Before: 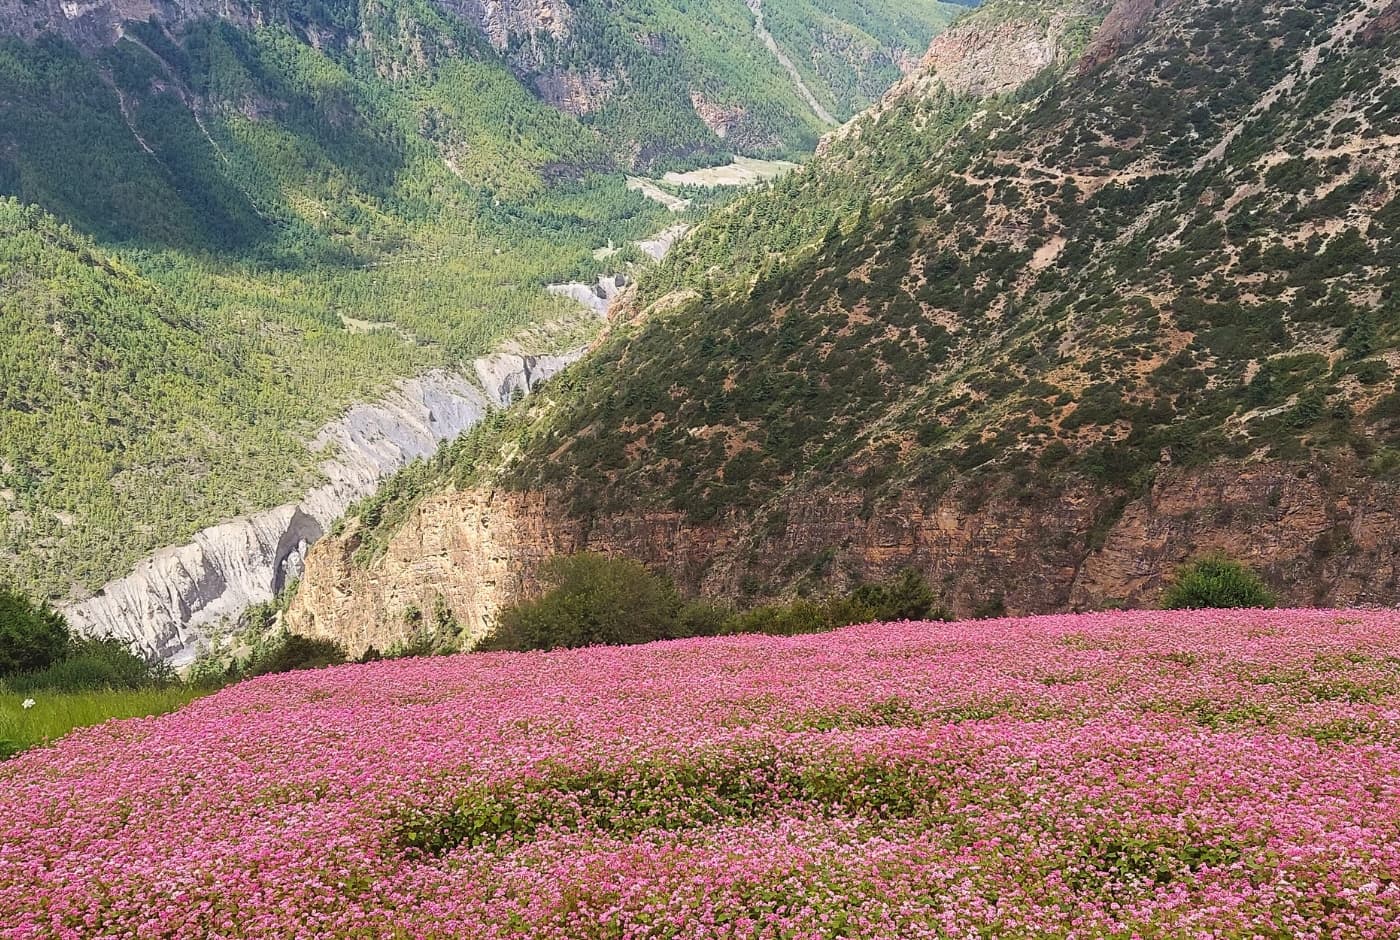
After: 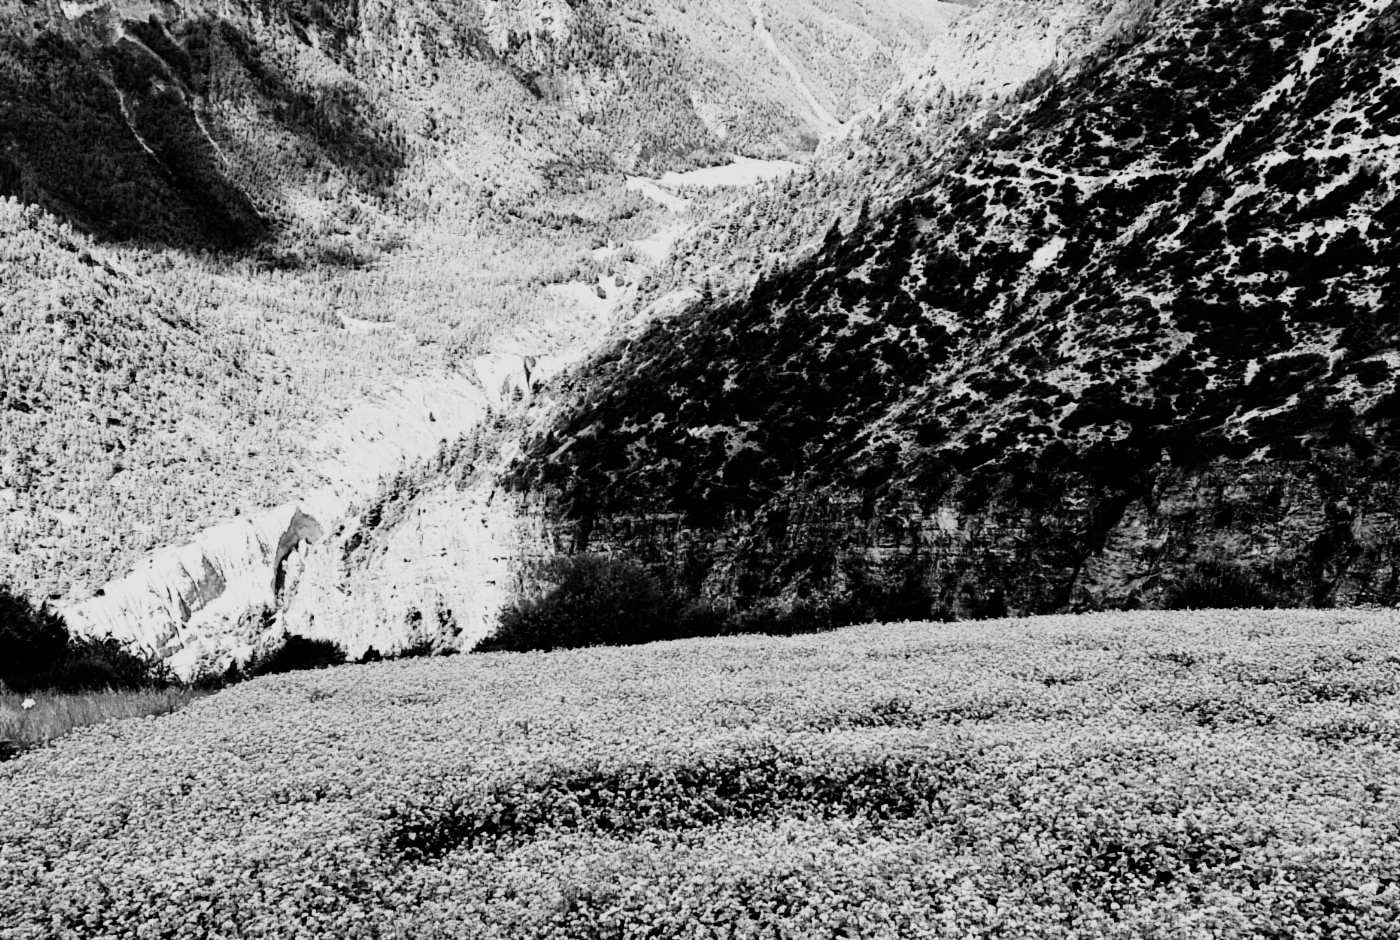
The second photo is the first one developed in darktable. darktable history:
rgb levels: mode RGB, independent channels, levels [[0, 0.5, 1], [0, 0.521, 1], [0, 0.536, 1]]
monochrome: a -35.87, b 49.73, size 1.7
tone equalizer: -8 EV -0.75 EV, -7 EV -0.7 EV, -6 EV -0.6 EV, -5 EV -0.4 EV, -3 EV 0.4 EV, -2 EV 0.6 EV, -1 EV 0.7 EV, +0 EV 0.75 EV, edges refinement/feathering 500, mask exposure compensation -1.57 EV, preserve details no
lowpass: radius 0.76, contrast 1.56, saturation 0, unbound 0
filmic rgb: black relative exposure -5 EV, white relative exposure 3.5 EV, hardness 3.19, contrast 1.3, highlights saturation mix -50%
color correction: highlights a* 9.03, highlights b* 8.71, shadows a* 40, shadows b* 40, saturation 0.8
haze removal: compatibility mode true, adaptive false
